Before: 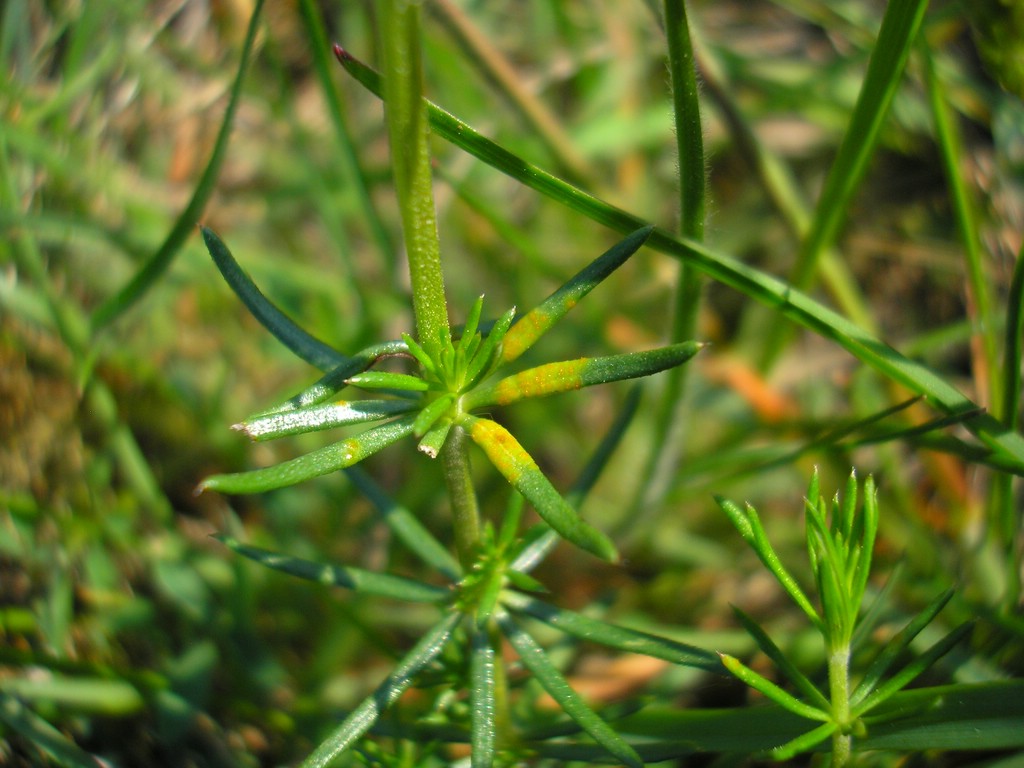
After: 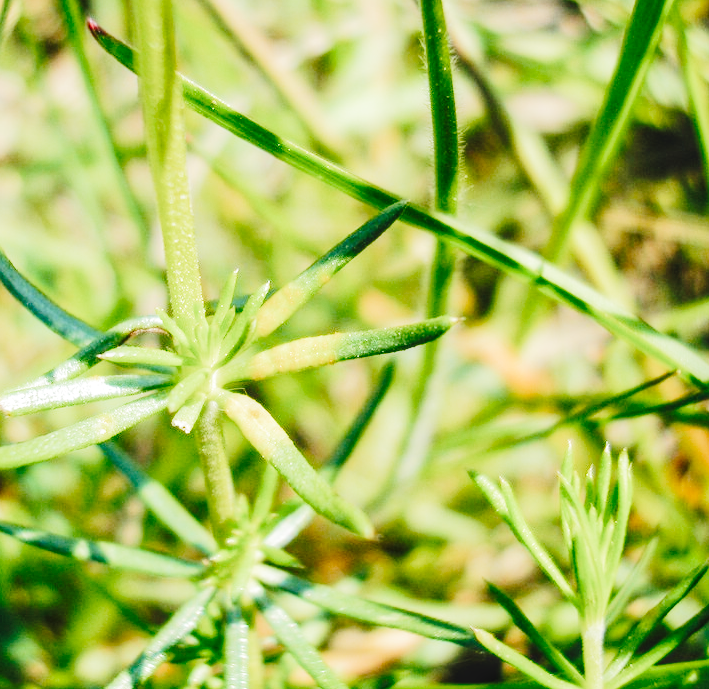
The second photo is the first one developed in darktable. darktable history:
tone equalizer: -8 EV 0.019 EV, -7 EV -0.012 EV, -6 EV 0.034 EV, -5 EV 0.04 EV, -4 EV 0.242 EV, -3 EV 0.656 EV, -2 EV 0.571 EV, -1 EV 0.197 EV, +0 EV 0.034 EV, edges refinement/feathering 500, mask exposure compensation -1.57 EV, preserve details no
velvia: on, module defaults
exposure: black level correction 0, exposure 1.2 EV, compensate exposure bias true, compensate highlight preservation false
local contrast: on, module defaults
crop and rotate: left 24.1%, top 3.34%, right 6.606%, bottom 6.929%
tone curve: curves: ch0 [(0, 0) (0.003, 0.072) (0.011, 0.073) (0.025, 0.072) (0.044, 0.076) (0.069, 0.089) (0.1, 0.103) (0.136, 0.123) (0.177, 0.158) (0.224, 0.21) (0.277, 0.275) (0.335, 0.372) (0.399, 0.463) (0.468, 0.556) (0.543, 0.633) (0.623, 0.712) (0.709, 0.795) (0.801, 0.869) (0.898, 0.942) (1, 1)], preserve colors none
filmic rgb: black relative exposure -7.65 EV, white relative exposure 4.56 EV, hardness 3.61, add noise in highlights 0, preserve chrominance no, color science v3 (2019), use custom middle-gray values true, contrast in highlights soft
